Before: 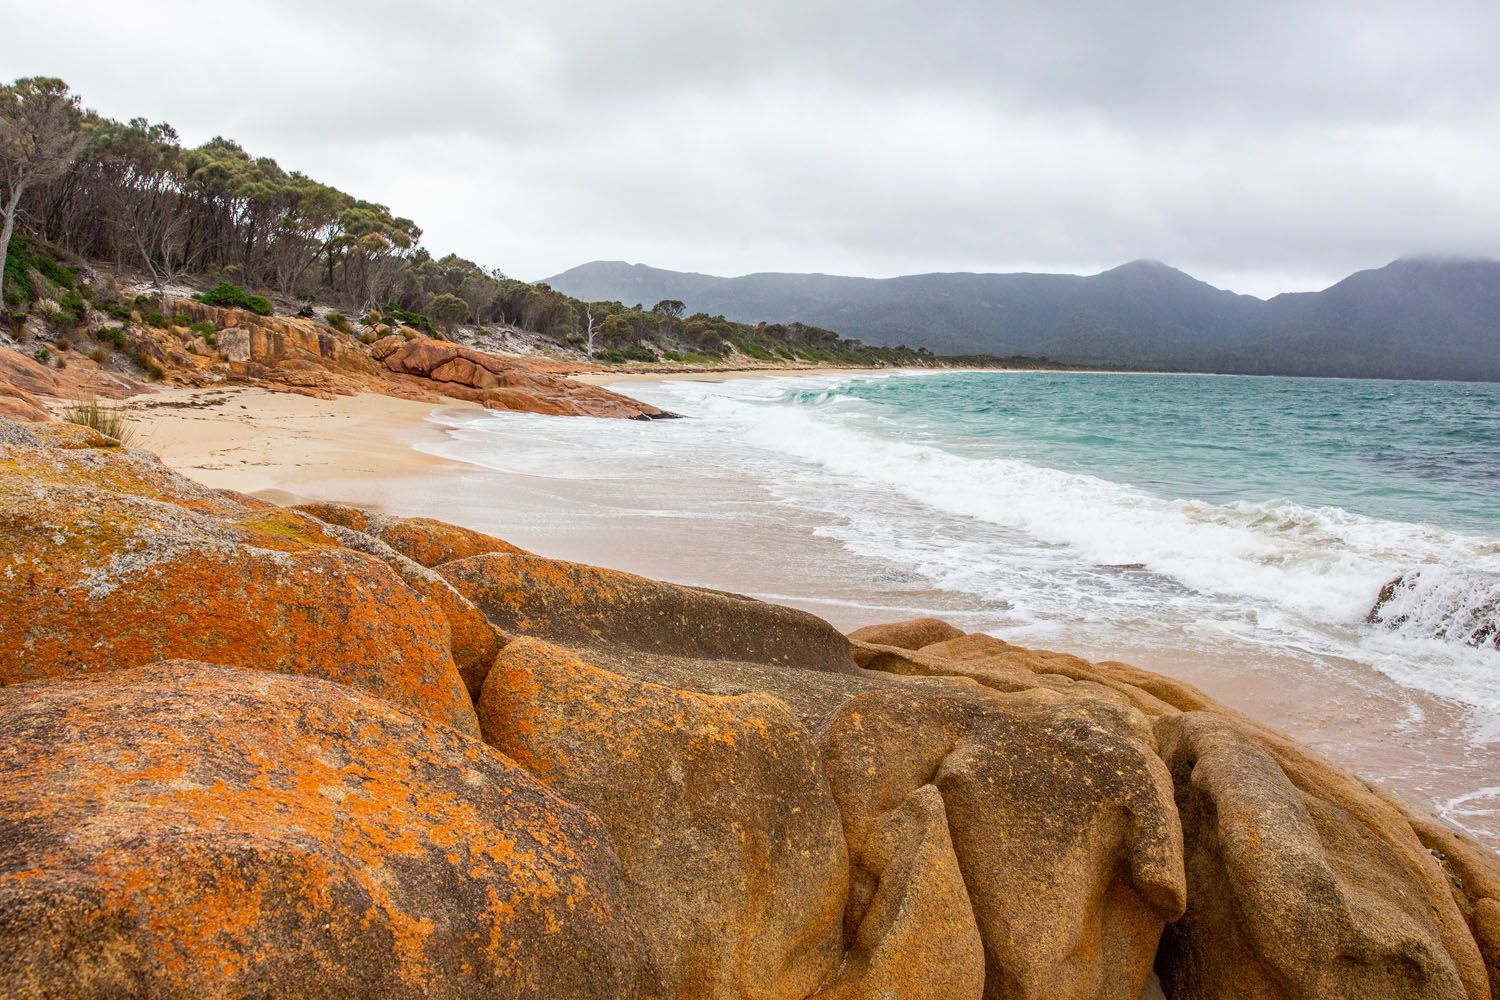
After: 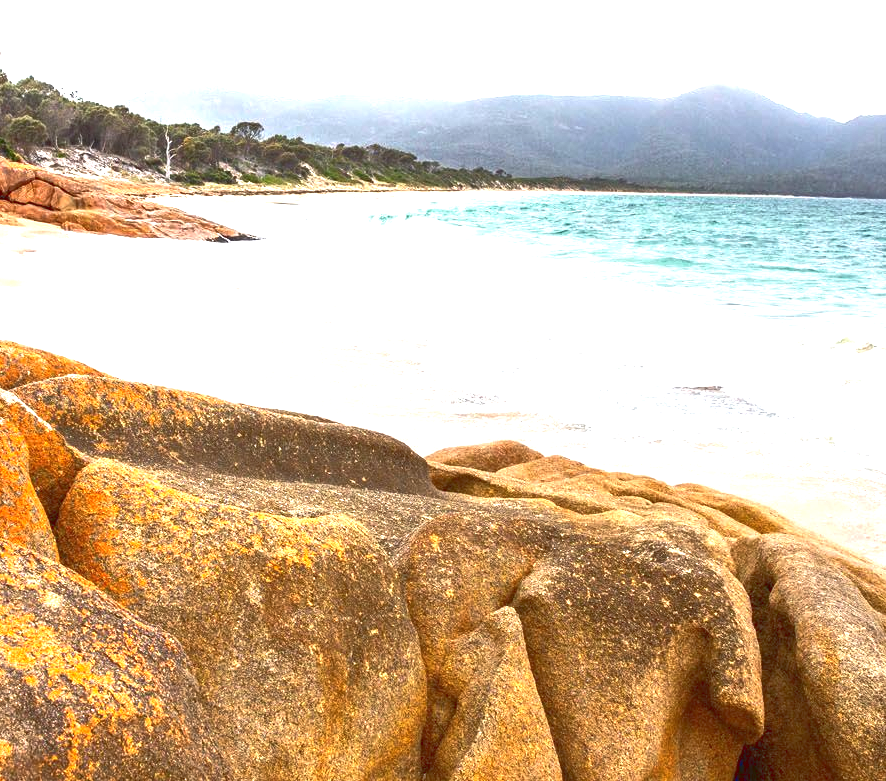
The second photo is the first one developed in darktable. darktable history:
exposure: exposure 0.949 EV, compensate exposure bias true, compensate highlight preservation false
tone curve: curves: ch0 [(0, 0.081) (0.483, 0.453) (0.881, 0.992)], color space Lab, linked channels, preserve colors none
crop and rotate: left 28.146%, top 17.808%, right 12.781%, bottom 4.052%
